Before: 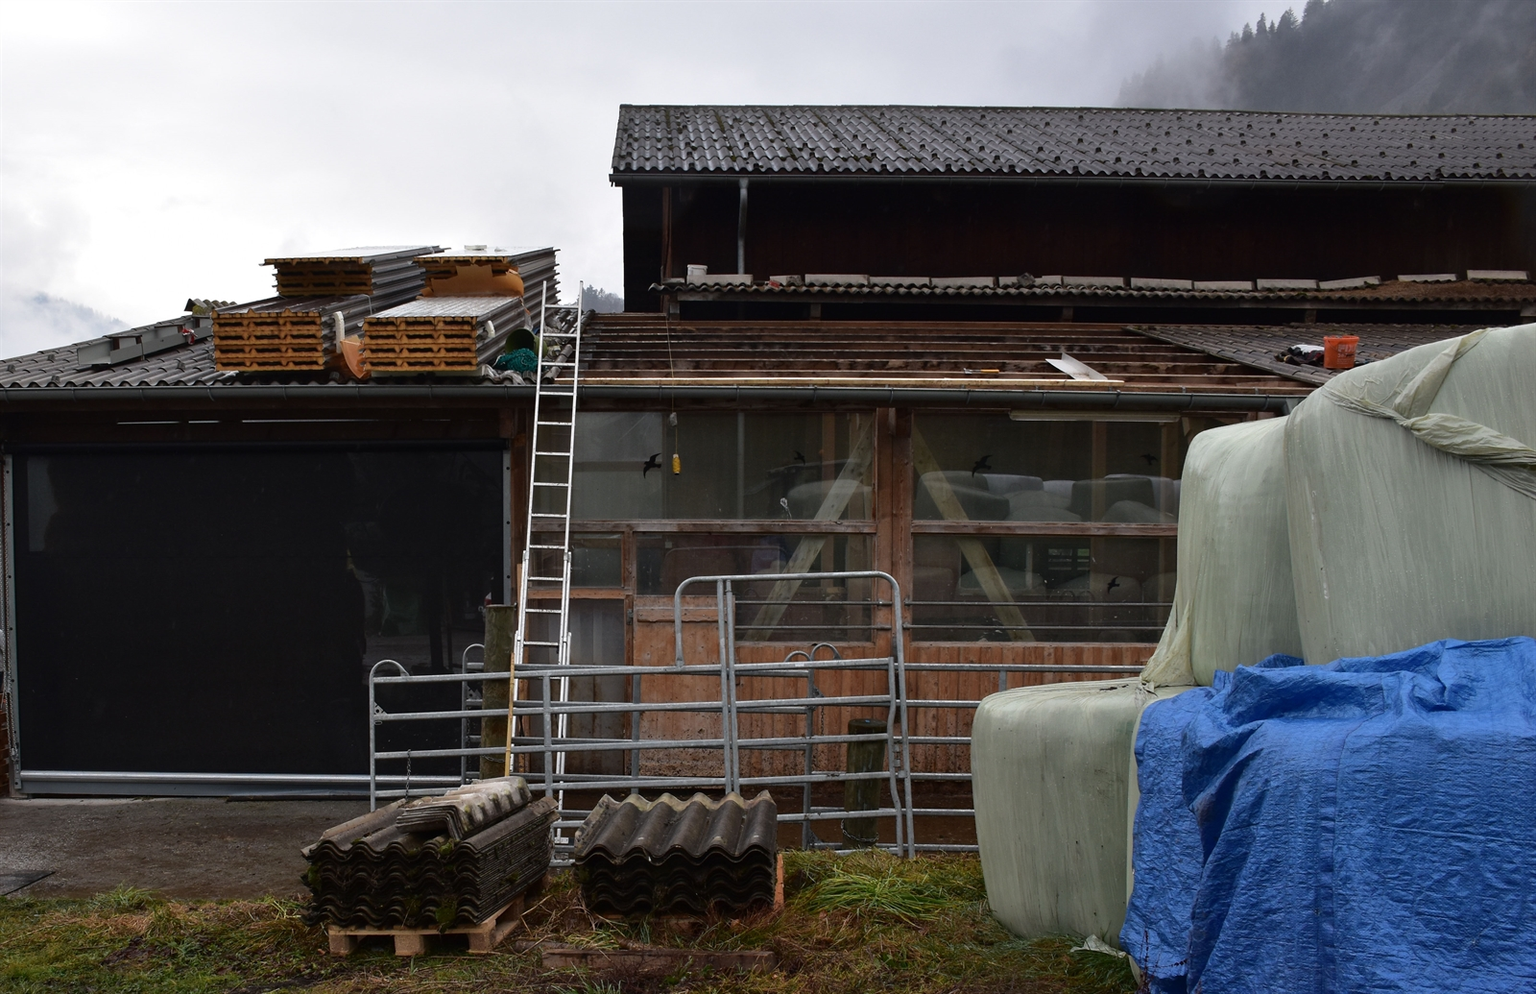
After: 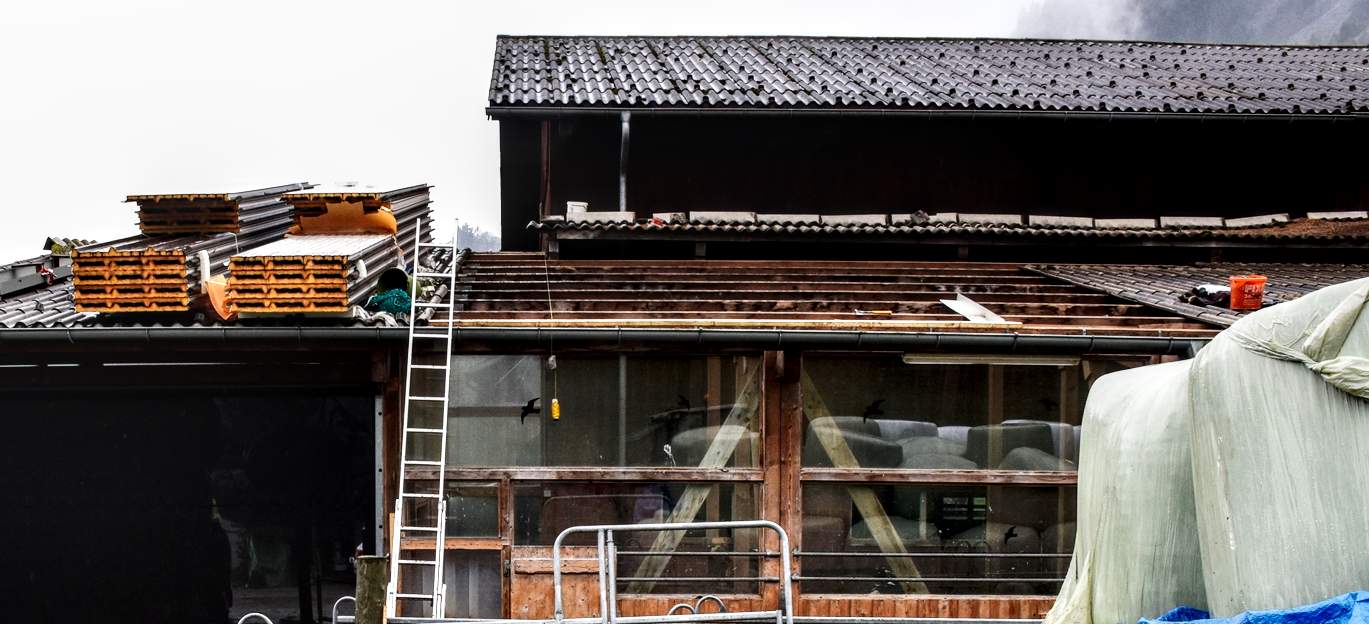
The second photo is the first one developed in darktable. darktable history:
crop and rotate: left 9.364%, top 7.163%, right 5.061%, bottom 32.514%
base curve: curves: ch0 [(0, 0) (0.007, 0.004) (0.027, 0.03) (0.046, 0.07) (0.207, 0.54) (0.442, 0.872) (0.673, 0.972) (1, 1)], preserve colors none
local contrast: detail 154%
